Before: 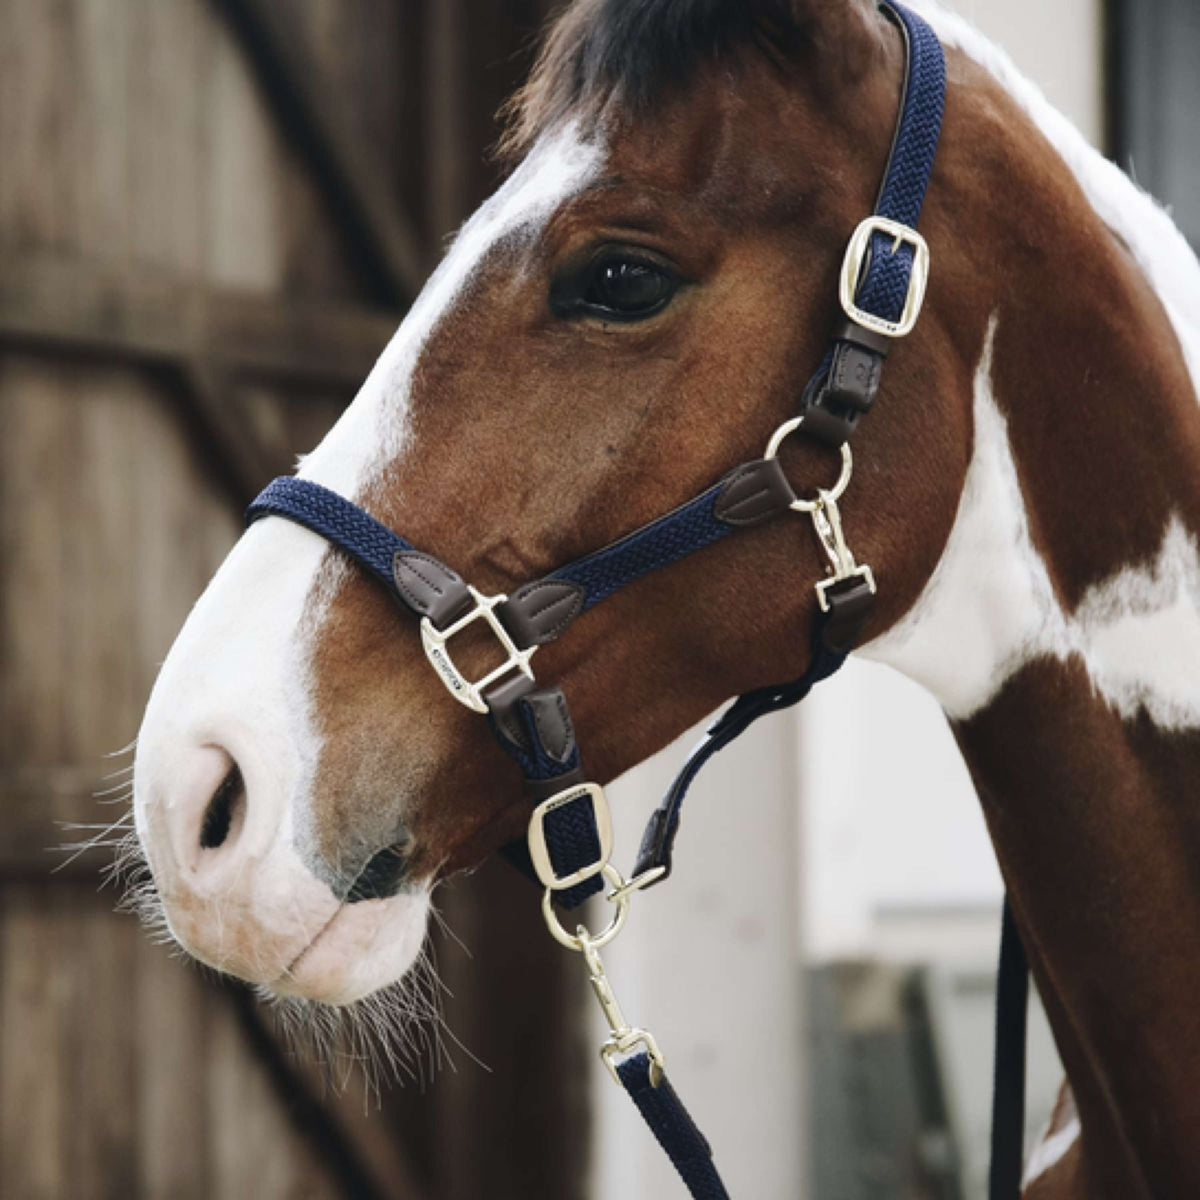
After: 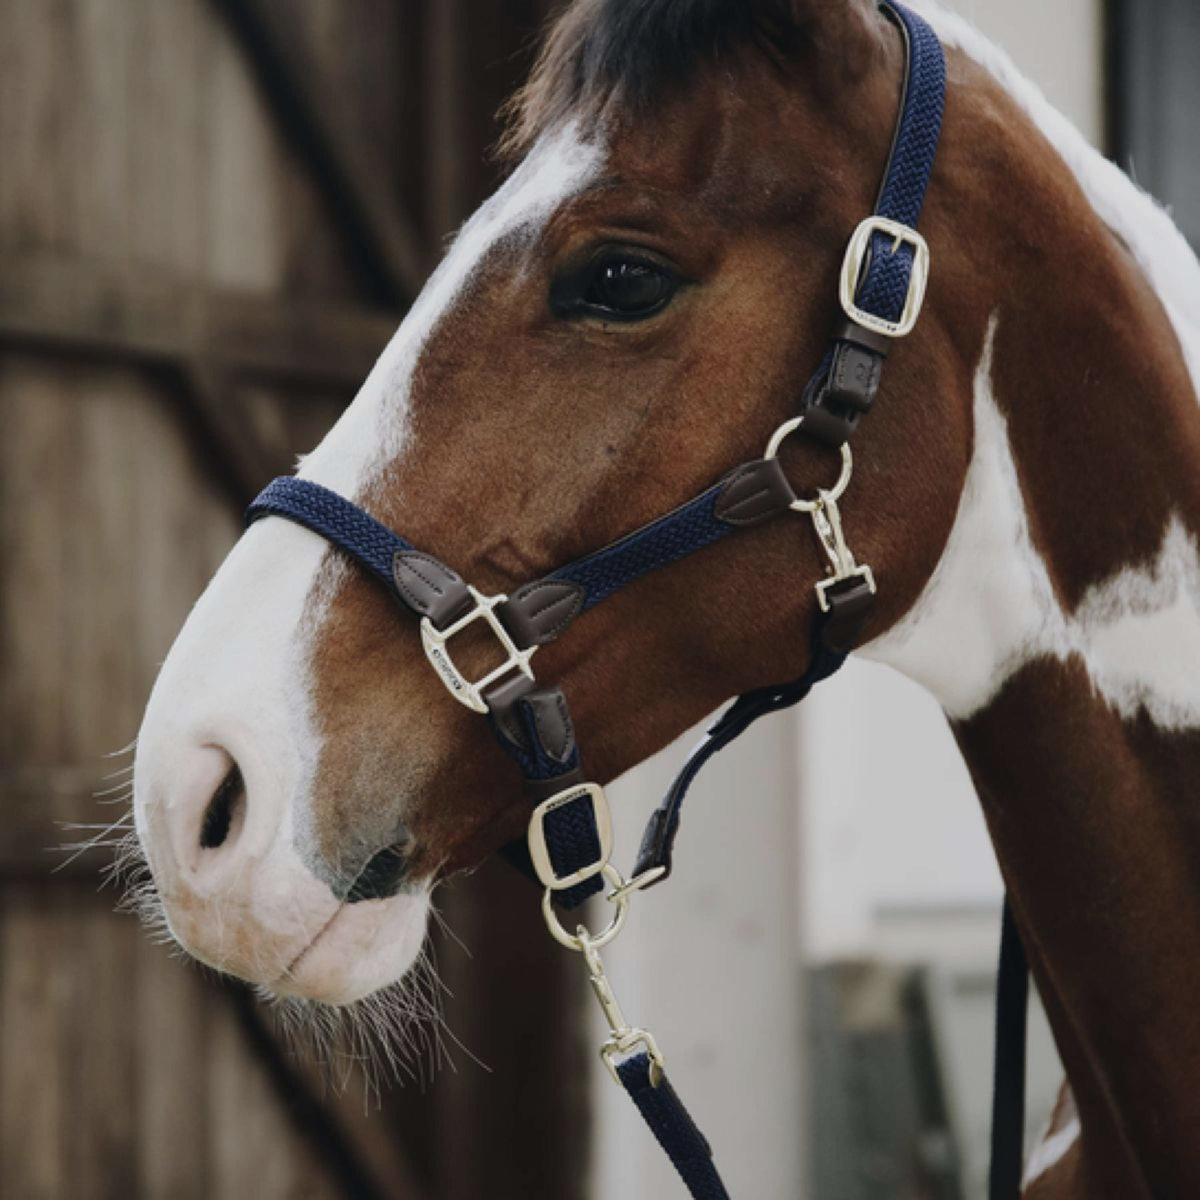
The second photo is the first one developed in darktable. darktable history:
exposure: exposure -0.493 EV, compensate highlight preservation false
levels: levels [0, 0.499, 1]
